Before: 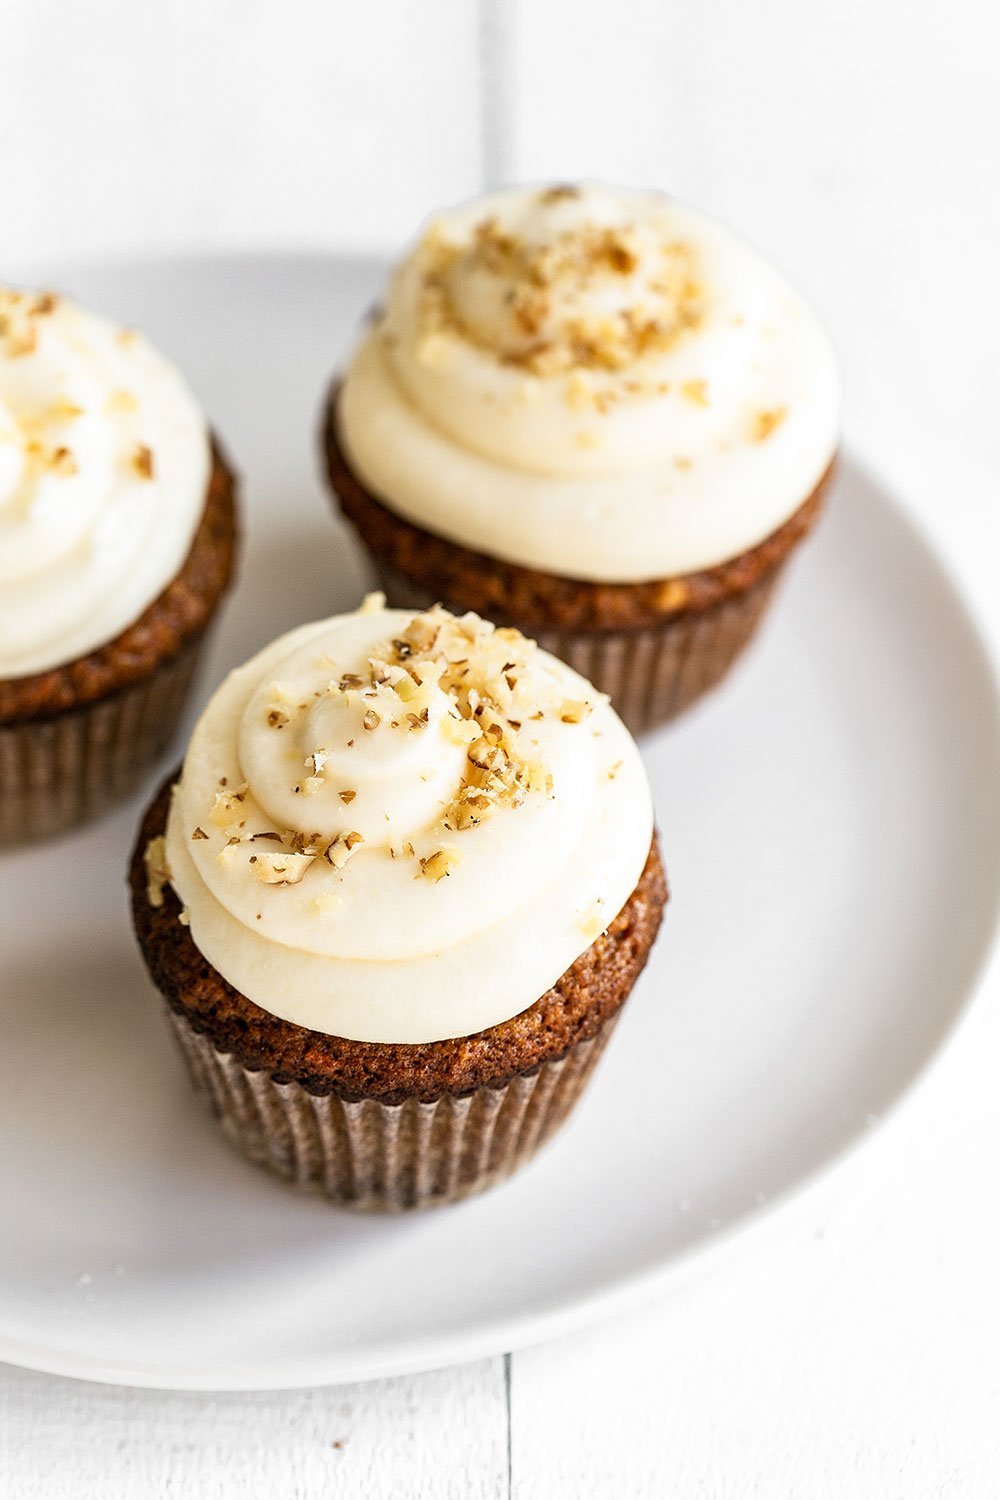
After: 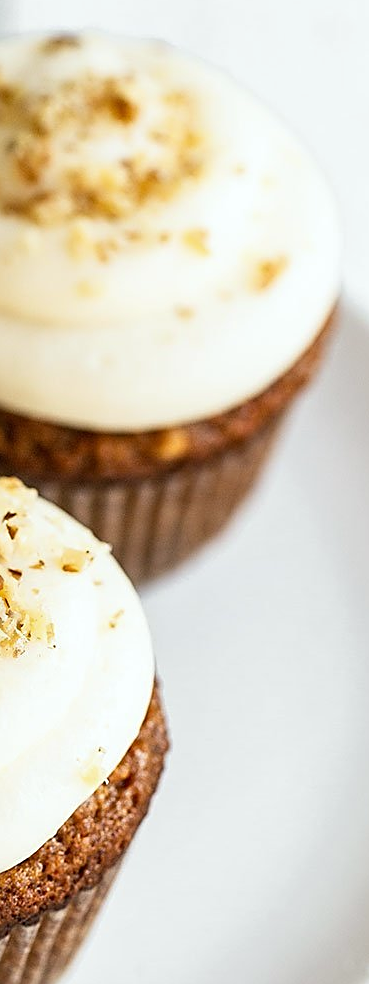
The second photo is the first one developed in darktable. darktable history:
crop and rotate: left 49.936%, top 10.094%, right 13.136%, bottom 24.256%
sharpen: on, module defaults
white balance: red 0.978, blue 0.999
